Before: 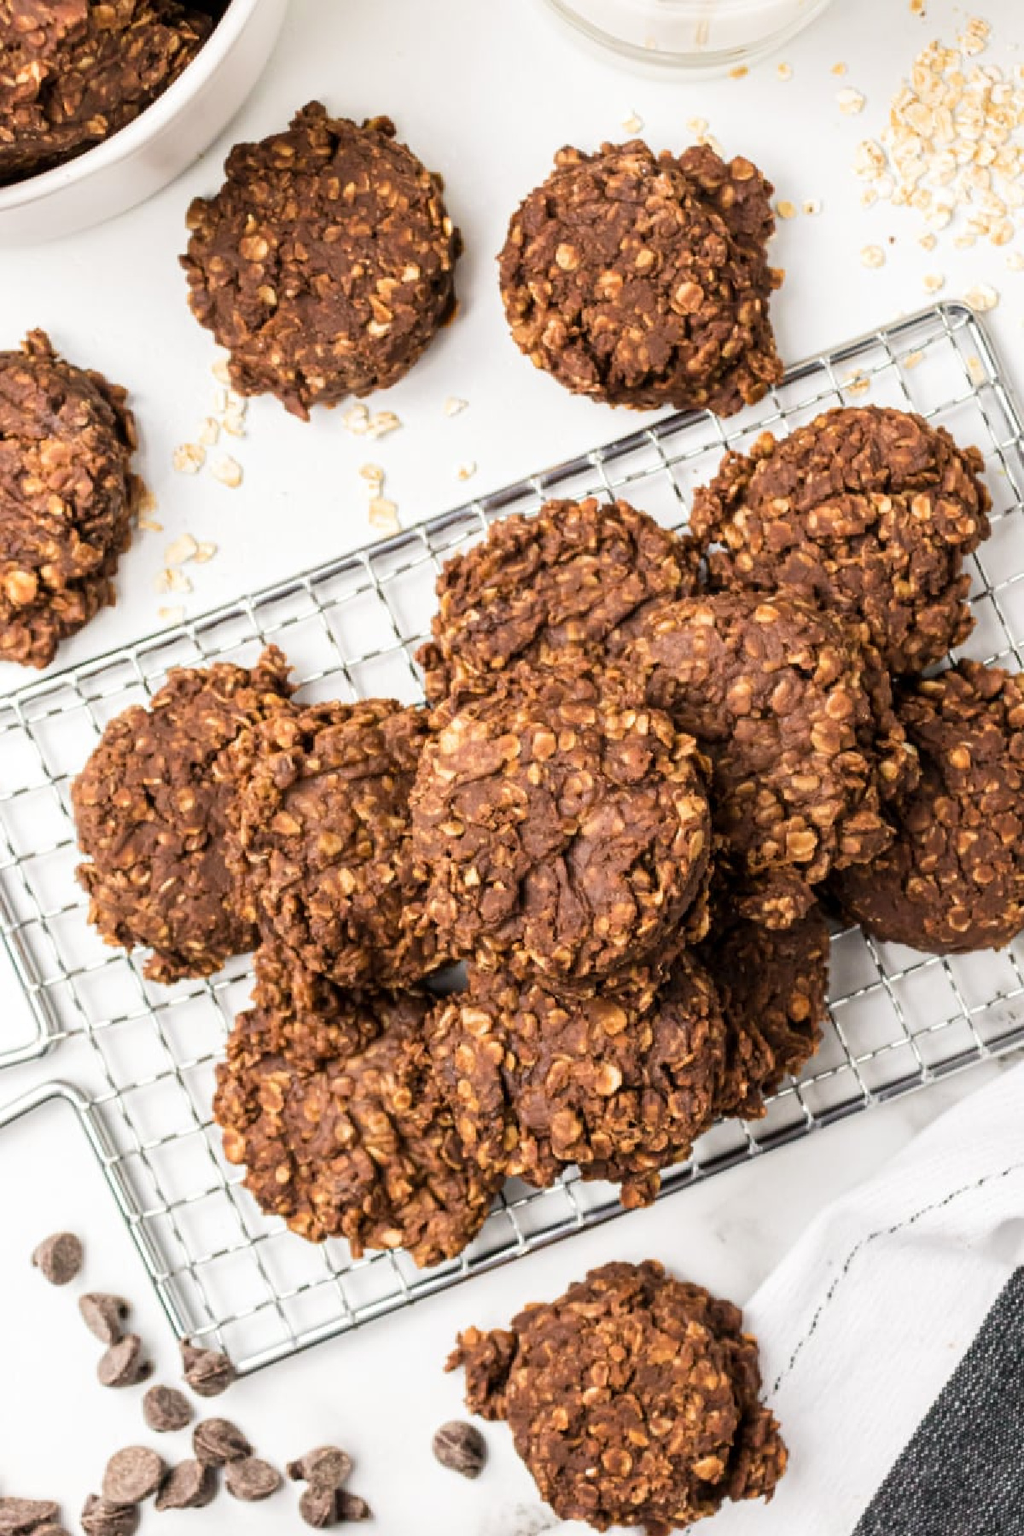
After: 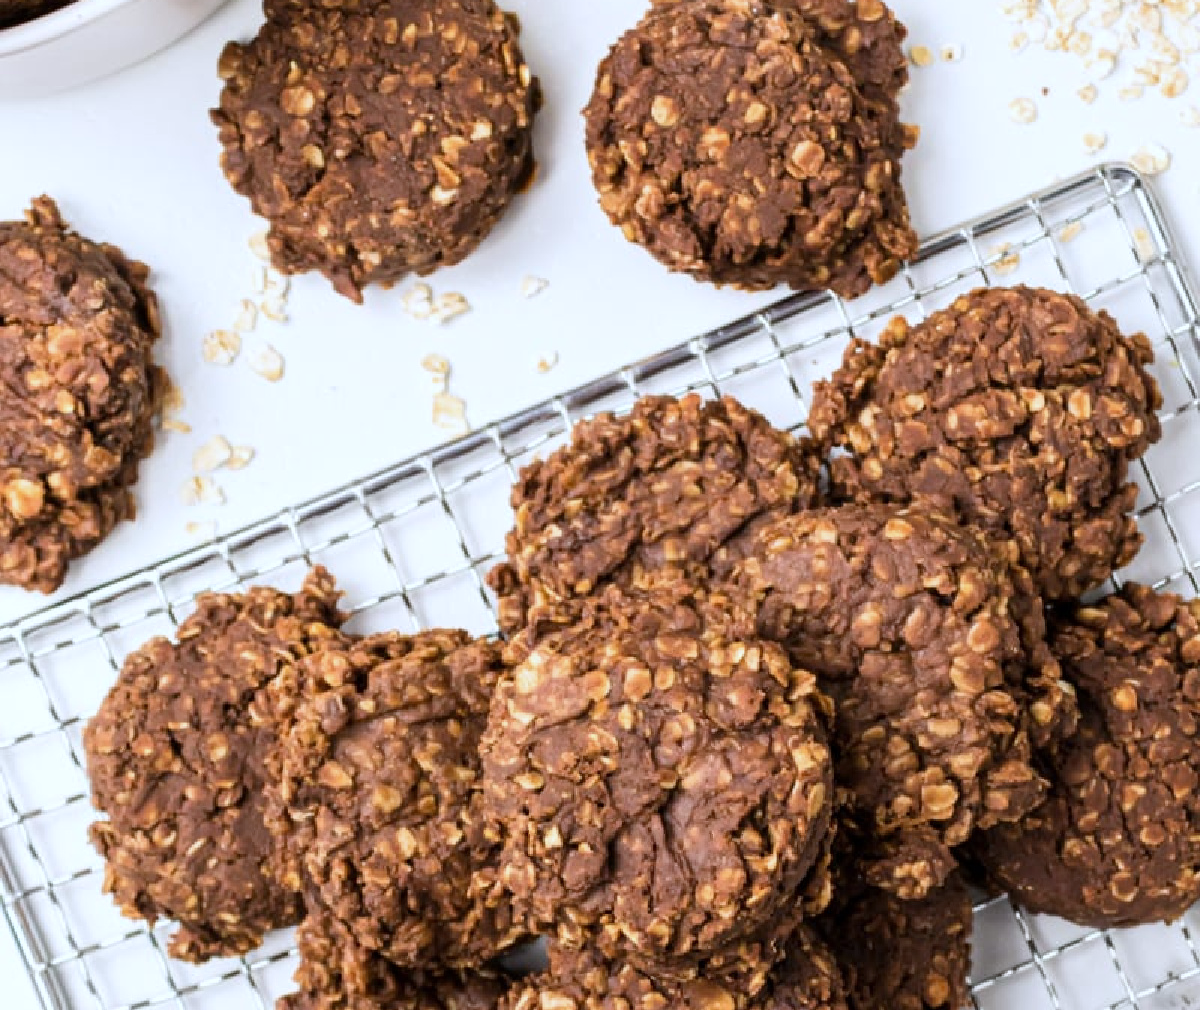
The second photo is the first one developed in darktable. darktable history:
crop and rotate: top 10.605%, bottom 33.274%
white balance: red 0.954, blue 1.079
